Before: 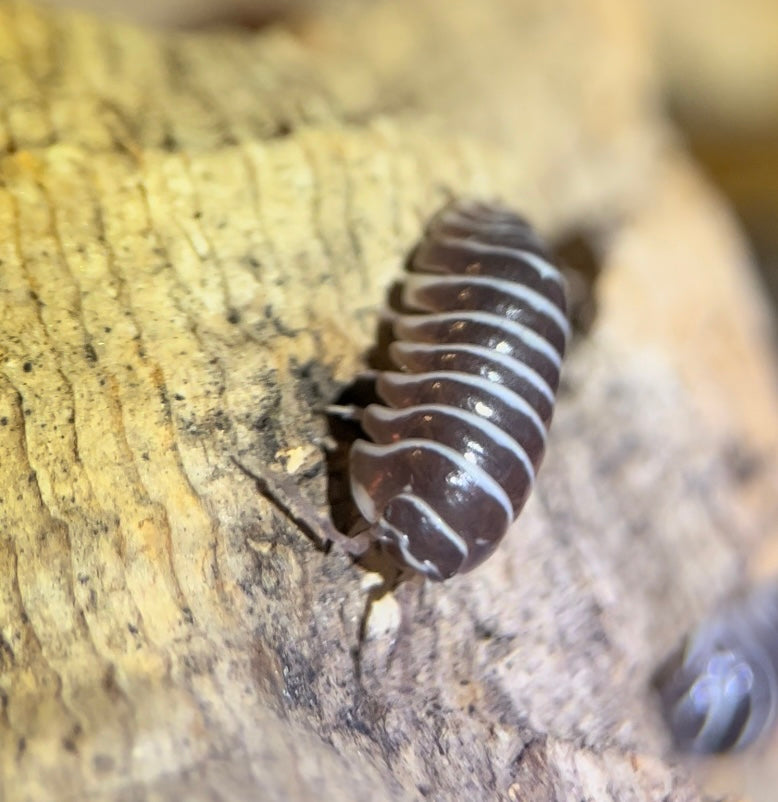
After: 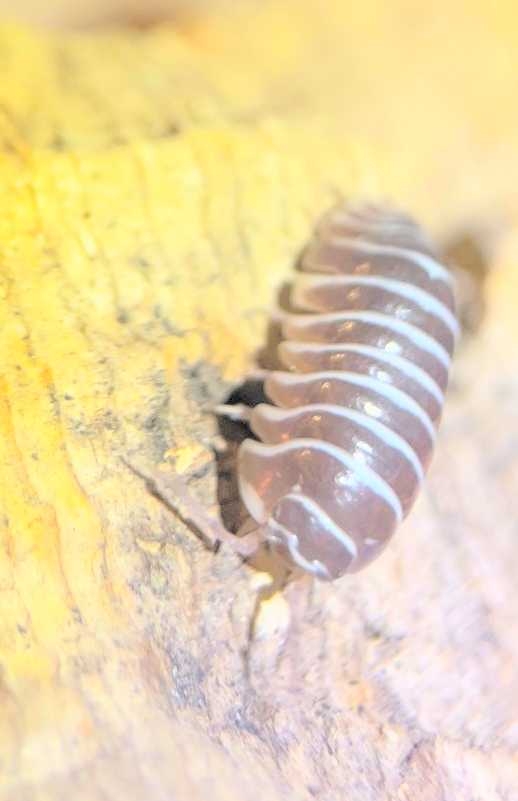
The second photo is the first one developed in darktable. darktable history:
contrast brightness saturation: brightness 1
color balance rgb: perceptual saturation grading › global saturation 30%, global vibrance 20%
crop and rotate: left 14.385%, right 18.948%
